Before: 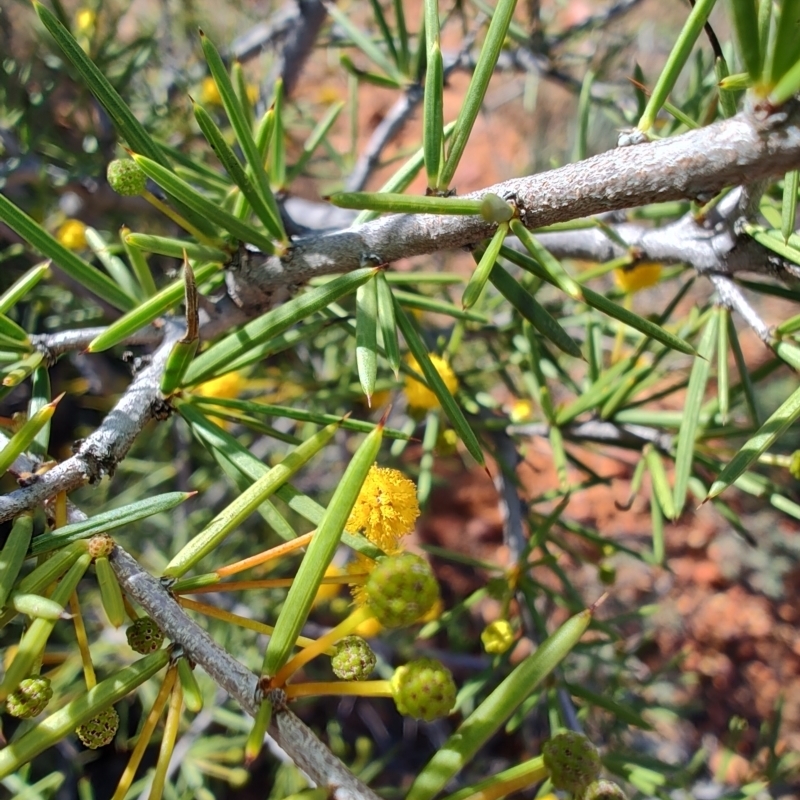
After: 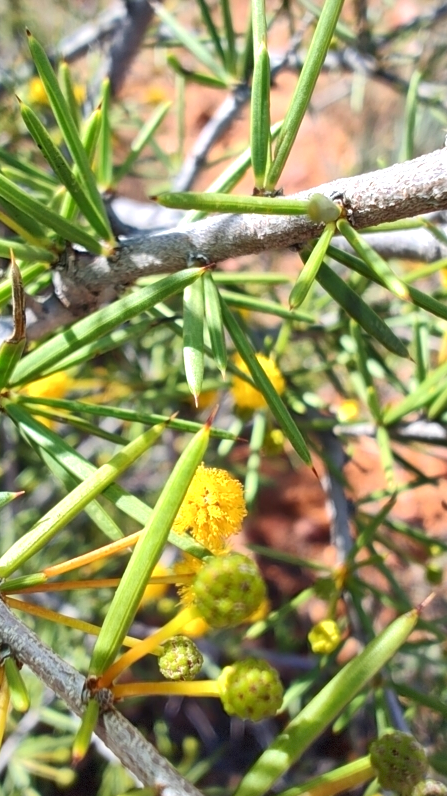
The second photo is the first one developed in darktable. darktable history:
crop: left 21.674%, right 22.086%
vignetting: fall-off start 100%, fall-off radius 71%, brightness -0.434, saturation -0.2, width/height ratio 1.178, dithering 8-bit output, unbound false
exposure: exposure 0.6 EV, compensate highlight preservation false
